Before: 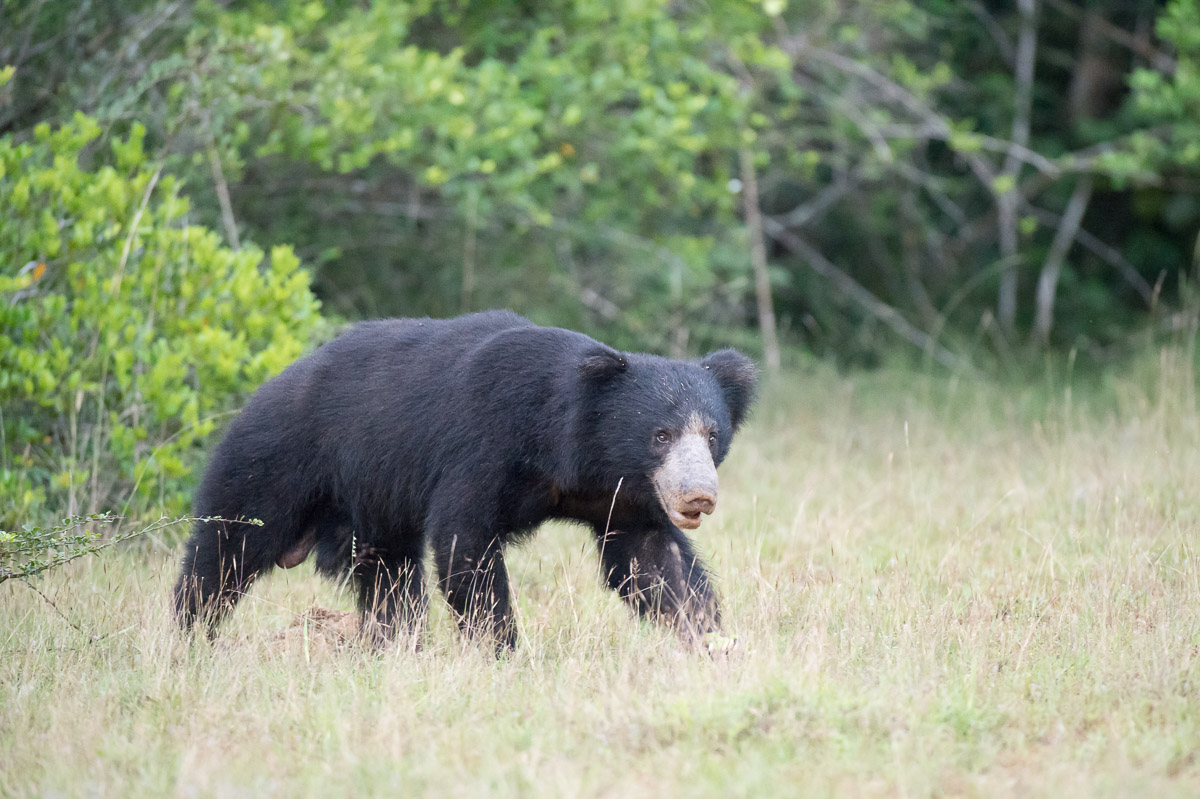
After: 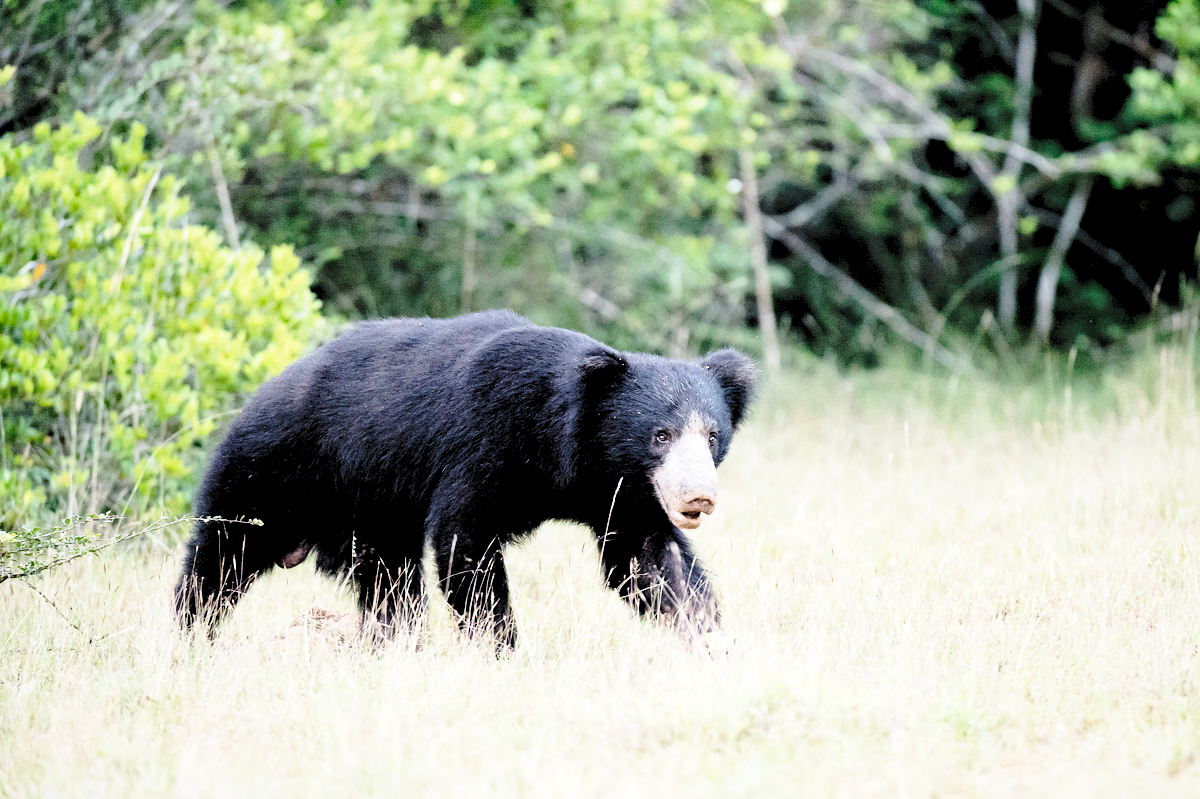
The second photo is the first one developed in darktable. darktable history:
rgb levels: levels [[0.034, 0.472, 0.904], [0, 0.5, 1], [0, 0.5, 1]]
base curve: curves: ch0 [(0, 0) (0.032, 0.037) (0.105, 0.228) (0.435, 0.76) (0.856, 0.983) (1, 1)], preserve colors none
